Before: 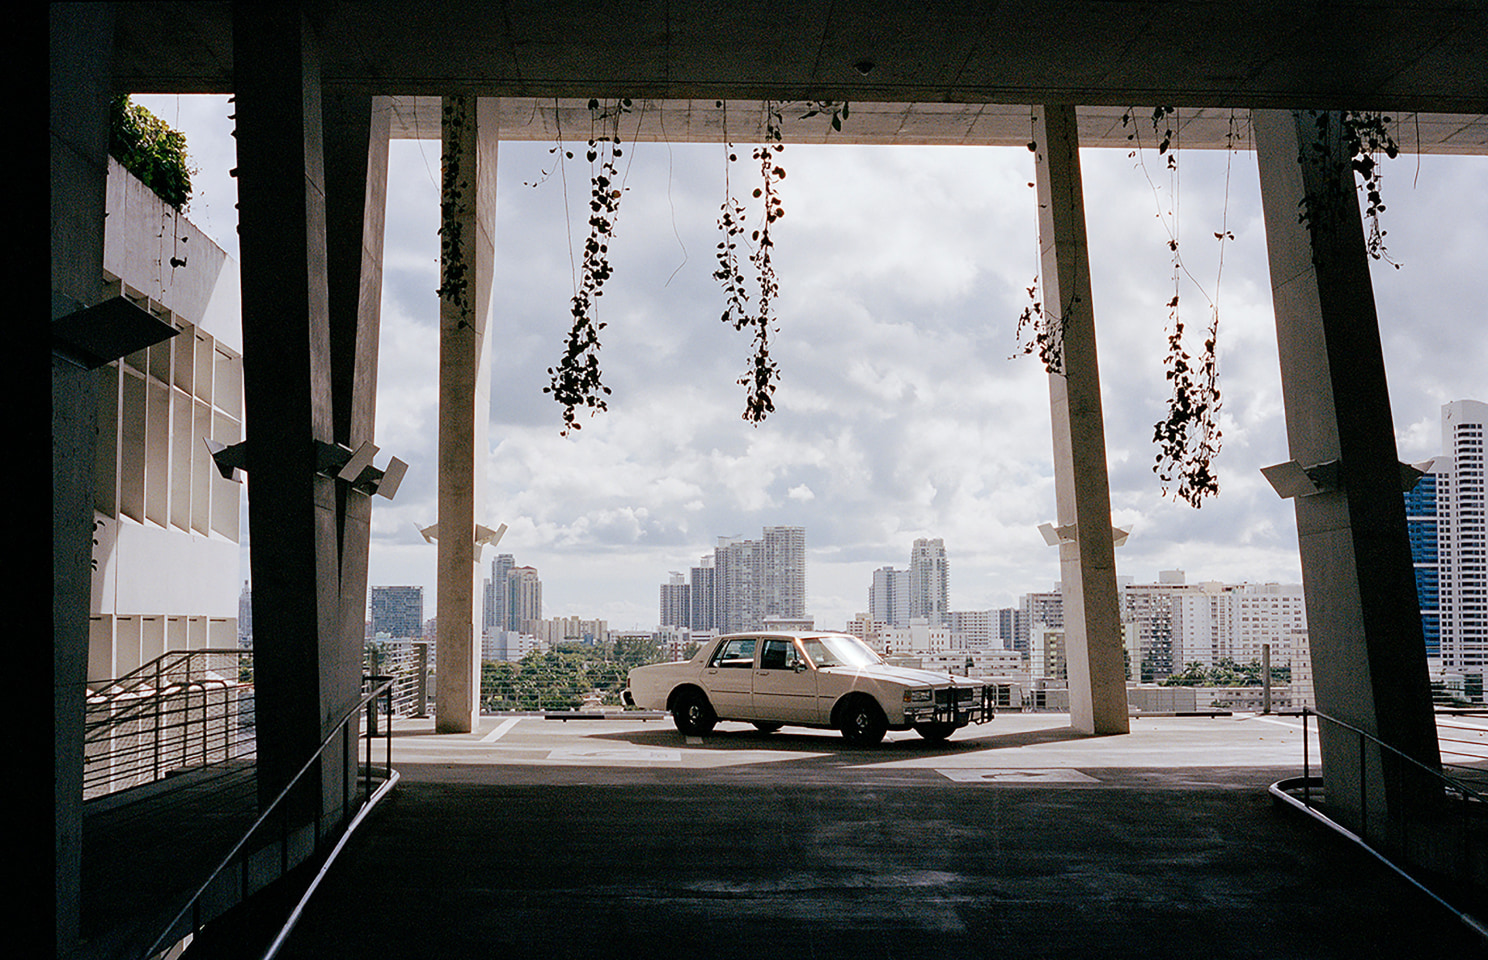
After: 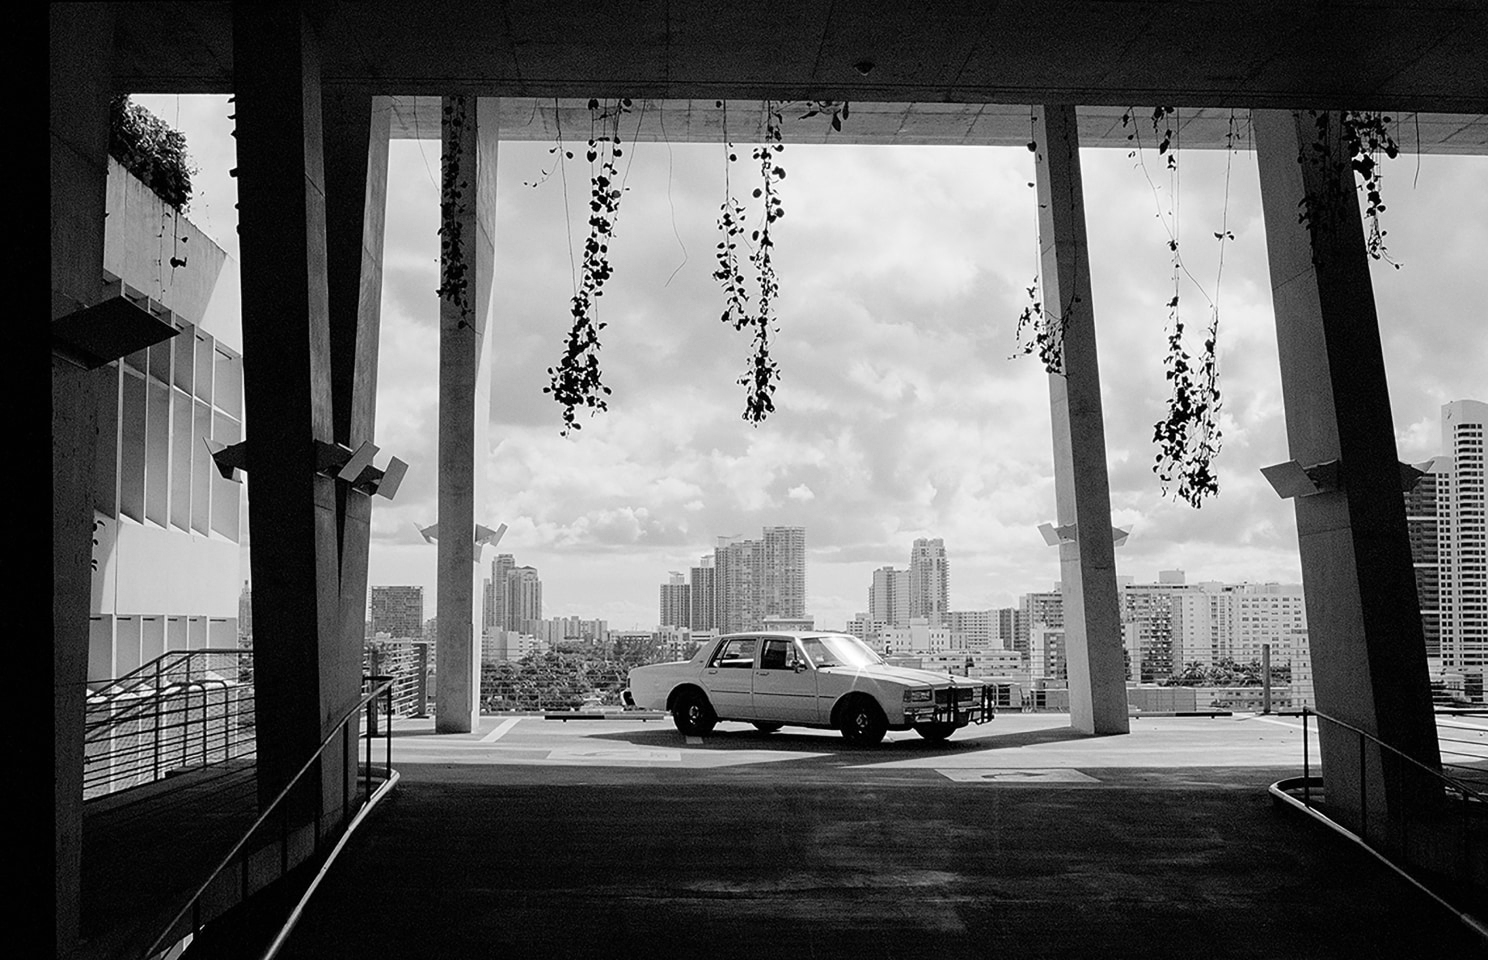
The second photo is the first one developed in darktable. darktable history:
monochrome: on, module defaults
white balance: emerald 1
